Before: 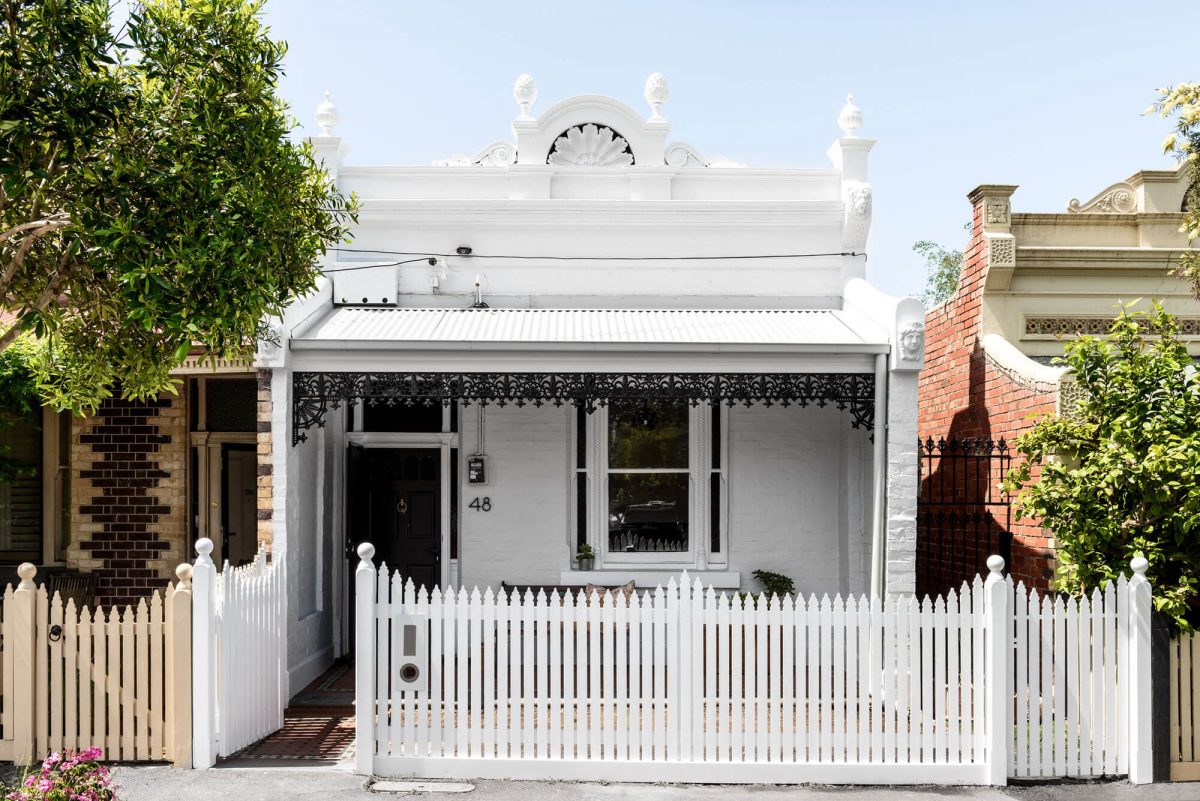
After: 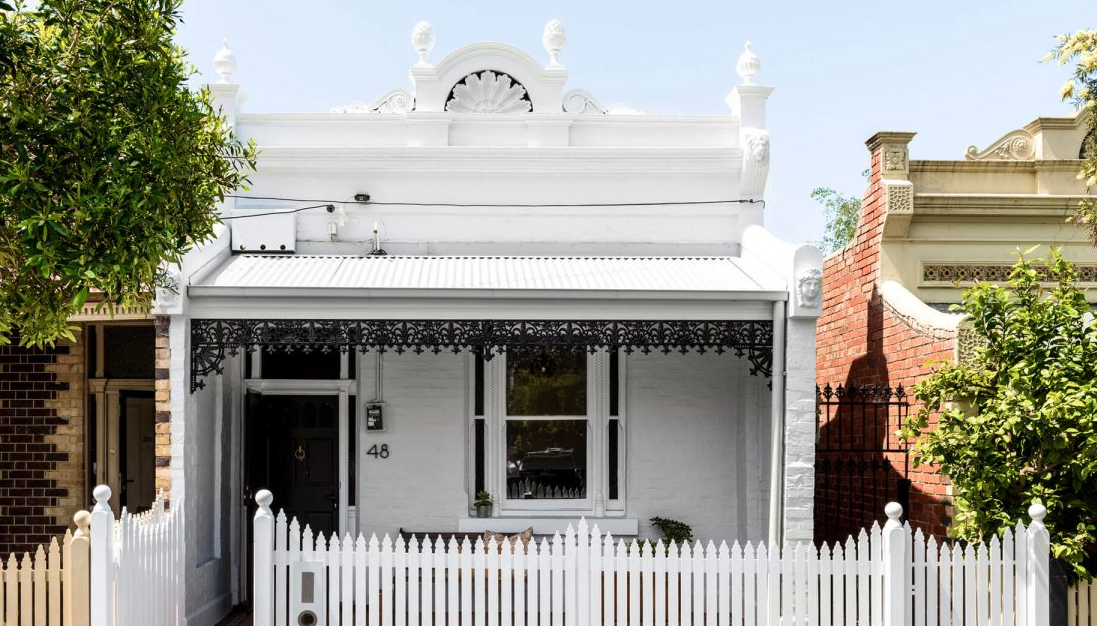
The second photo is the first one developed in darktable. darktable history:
crop: left 8.522%, top 6.623%, bottom 15.195%
velvia: on, module defaults
